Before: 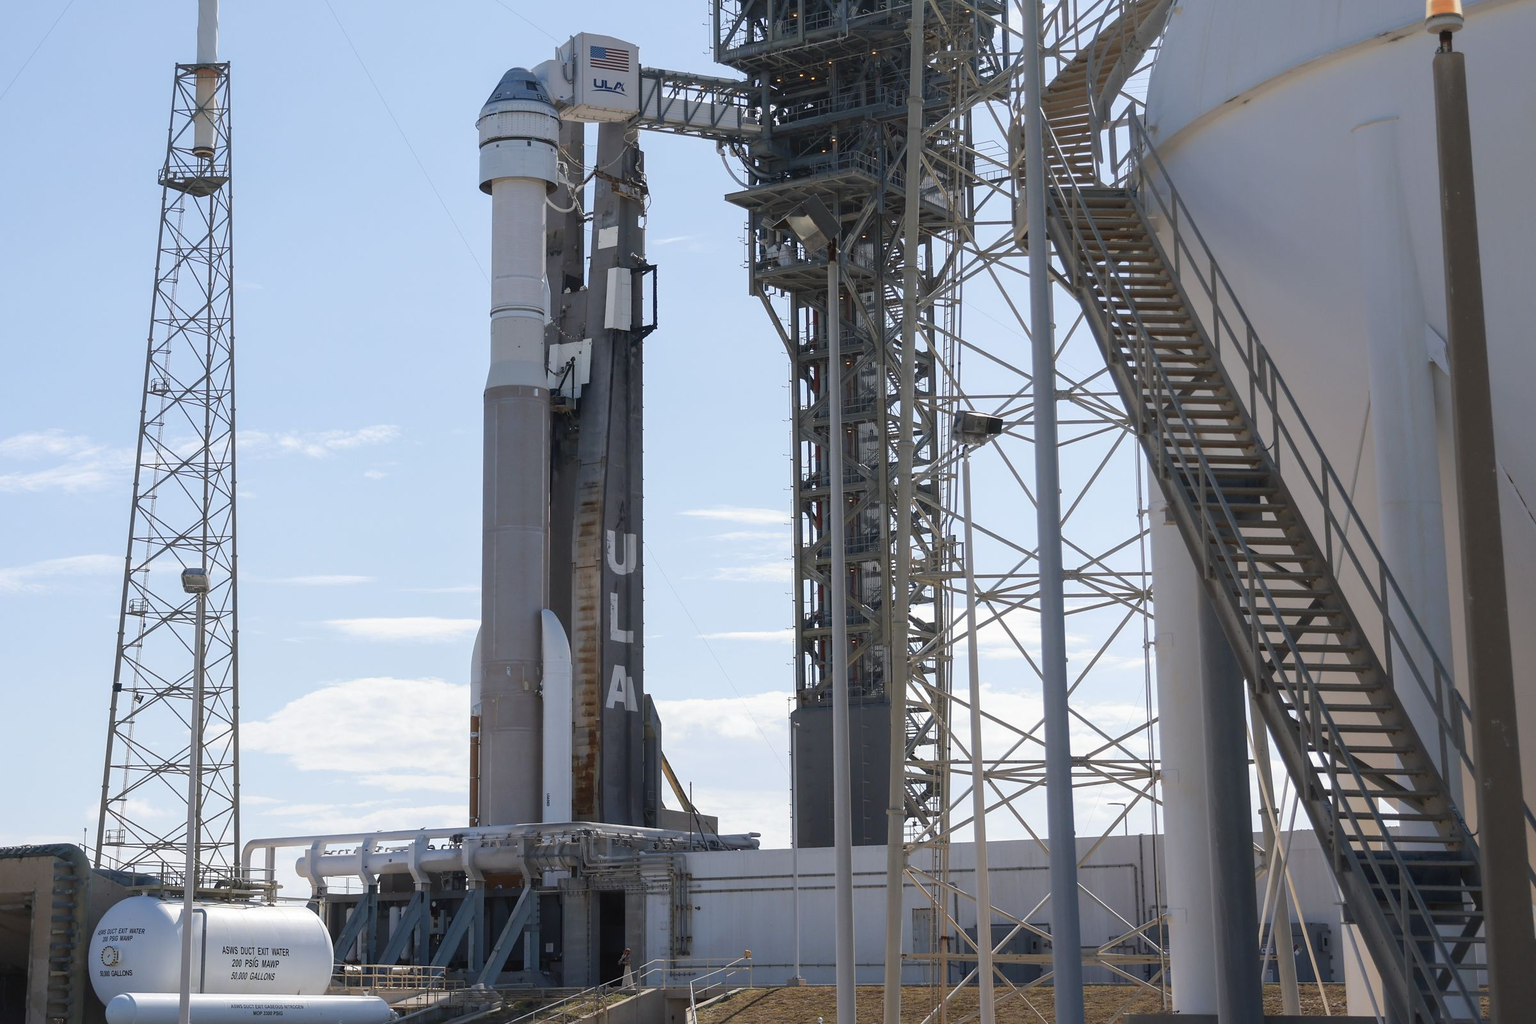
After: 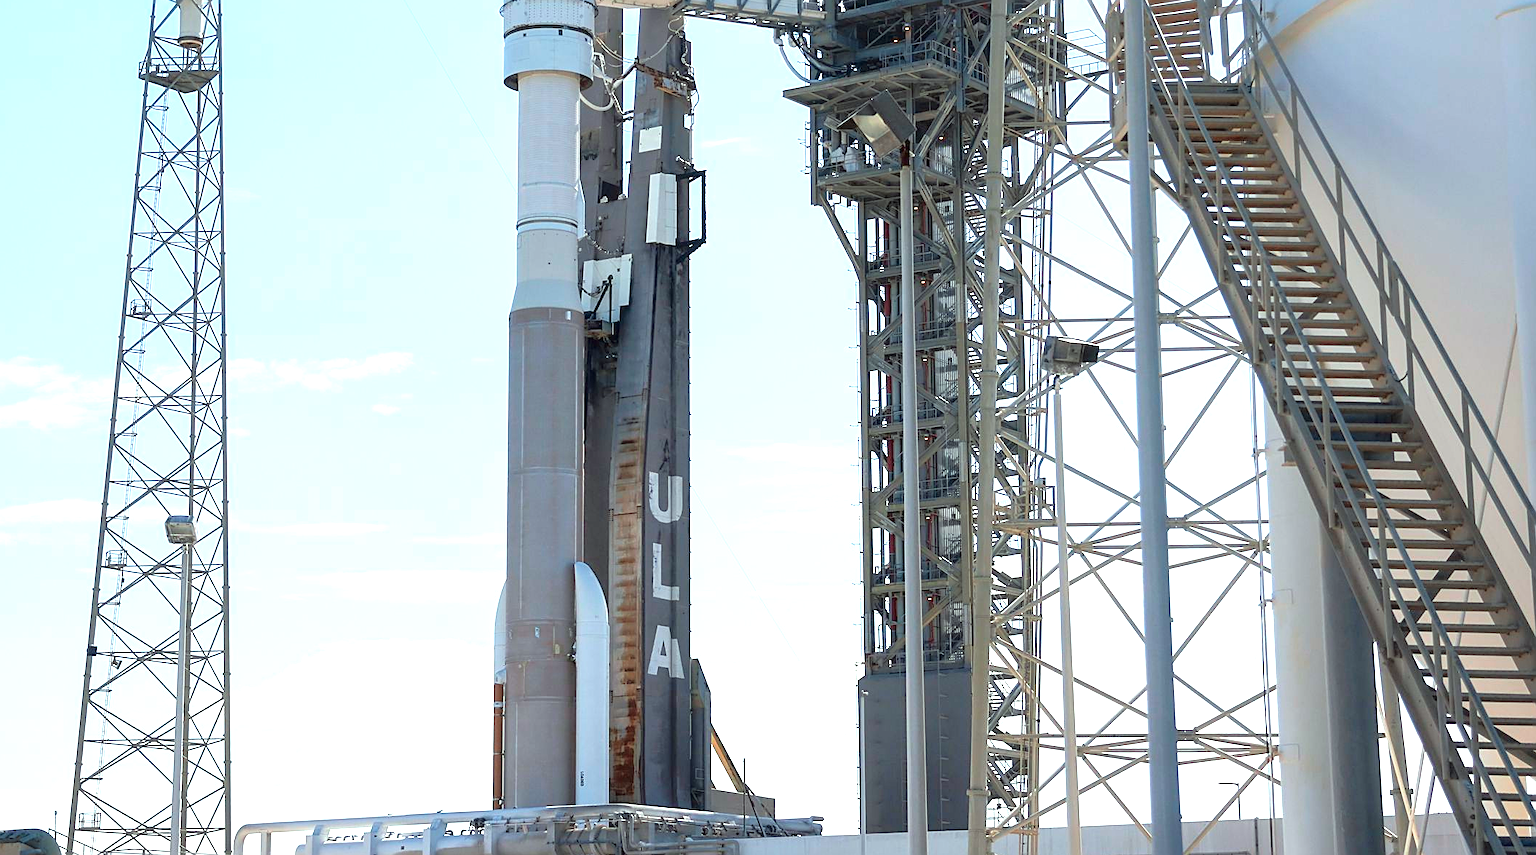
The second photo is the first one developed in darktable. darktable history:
local contrast: highlights 100%, shadows 102%, detail 120%, midtone range 0.2
crop and rotate: left 2.412%, top 11.309%, right 9.655%, bottom 15.225%
sharpen: on, module defaults
exposure: black level correction 0, exposure 1 EV, compensate exposure bias true, compensate highlight preservation false
tone curve: curves: ch0 [(0, 0) (0.126, 0.061) (0.362, 0.382) (0.498, 0.498) (0.706, 0.712) (1, 1)]; ch1 [(0, 0) (0.5, 0.505) (0.55, 0.578) (1, 1)]; ch2 [(0, 0) (0.44, 0.424) (0.489, 0.483) (0.537, 0.538) (1, 1)], color space Lab, independent channels, preserve colors none
color correction: highlights a* -8.11, highlights b* 3.37
